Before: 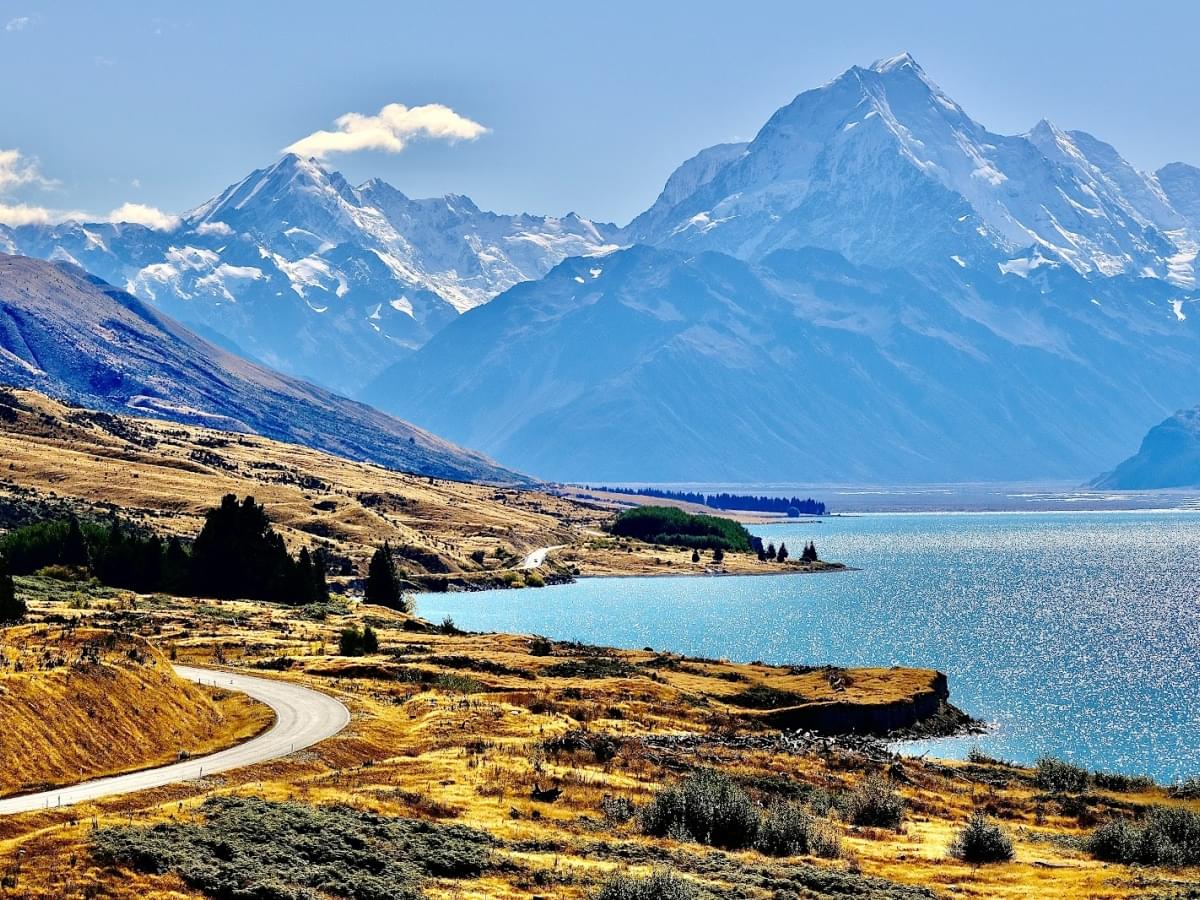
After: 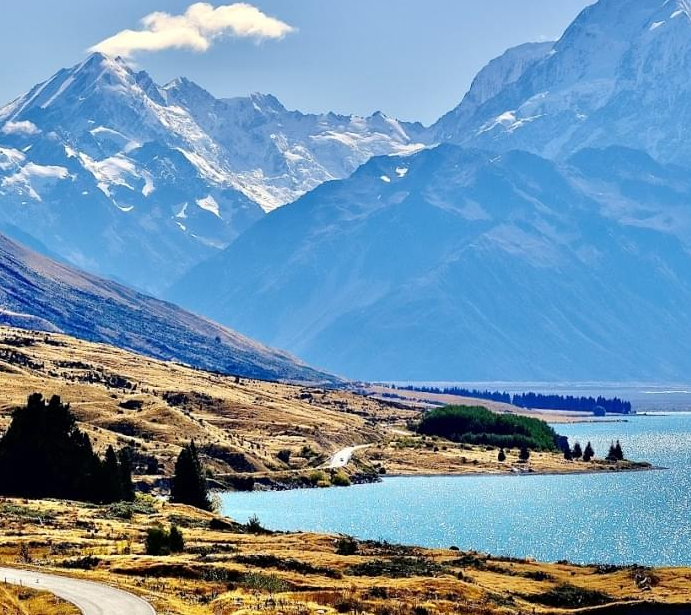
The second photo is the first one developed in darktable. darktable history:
crop: left 16.175%, top 11.266%, right 26.163%, bottom 20.395%
